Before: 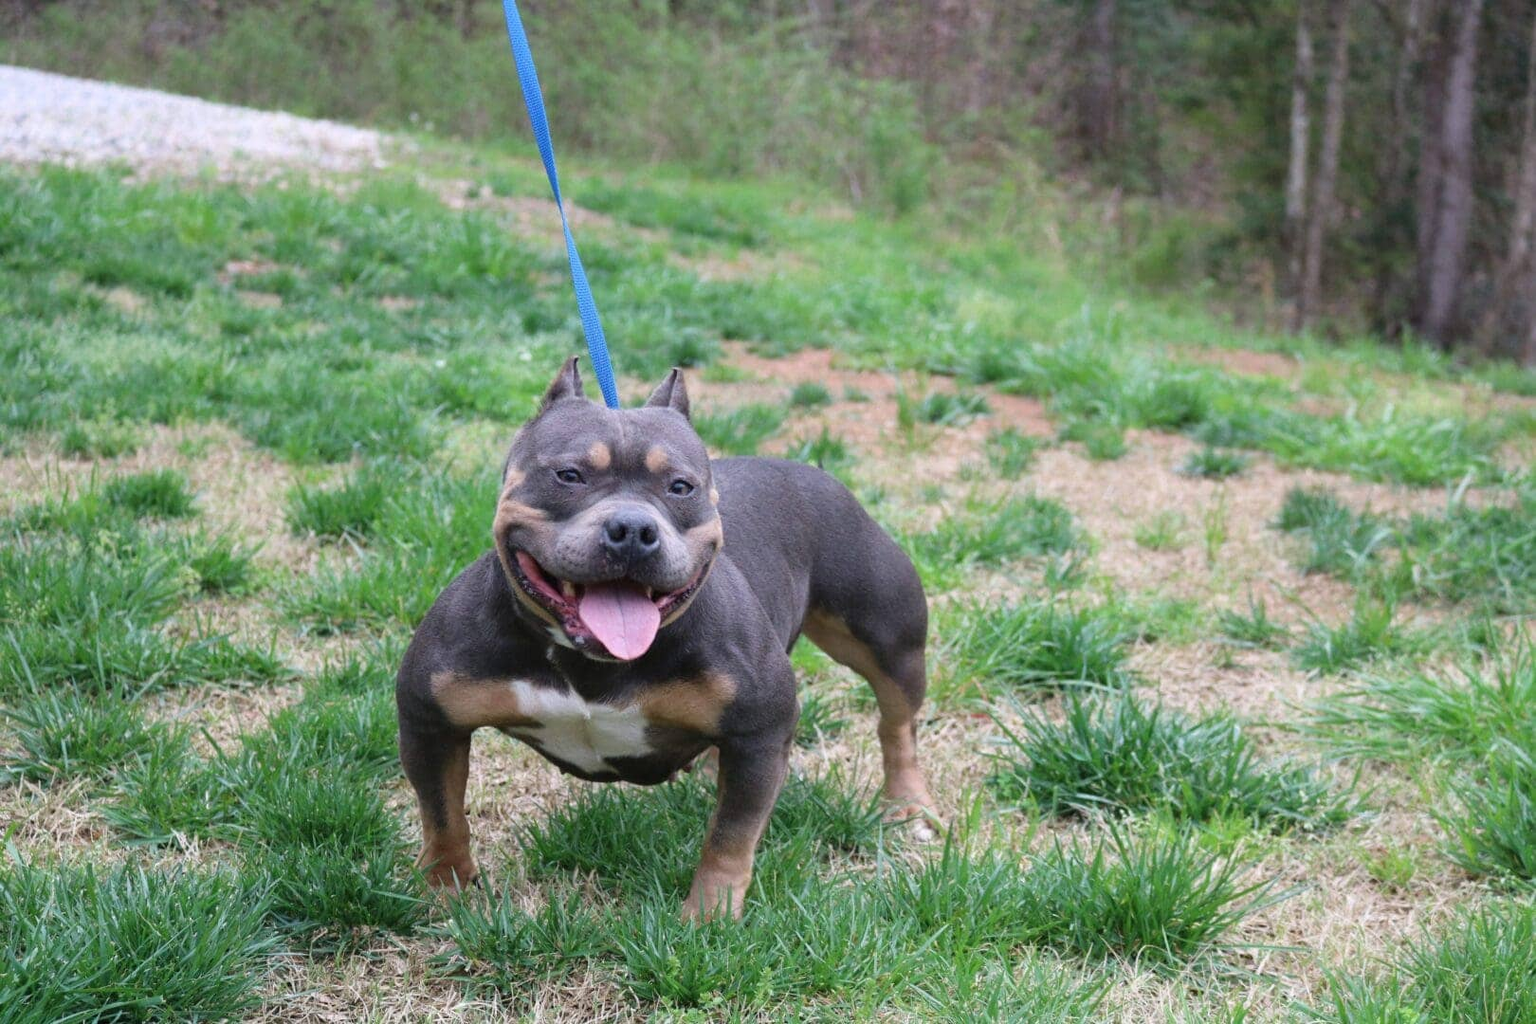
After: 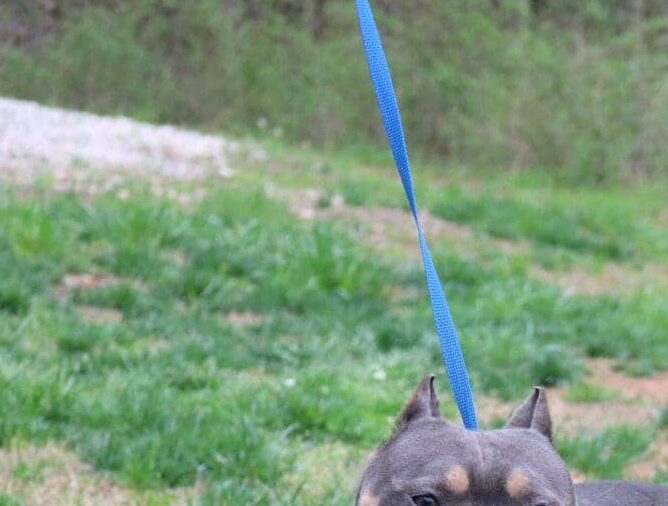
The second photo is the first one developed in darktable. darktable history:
crop and rotate: left 10.817%, top 0.112%, right 47.887%, bottom 52.976%
